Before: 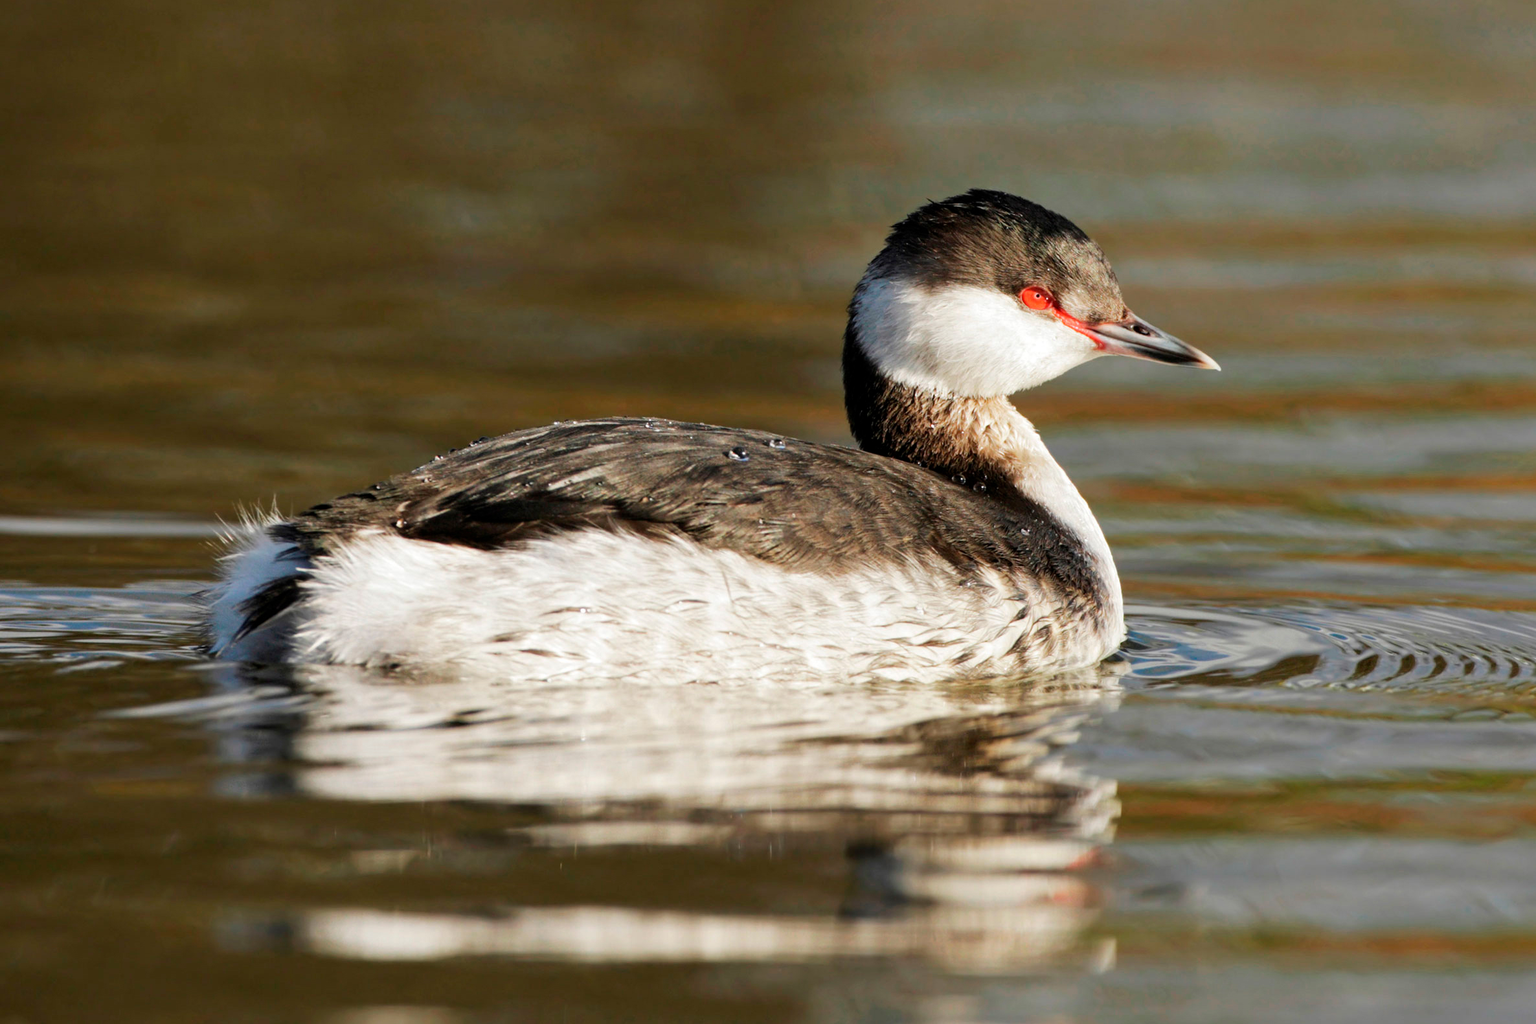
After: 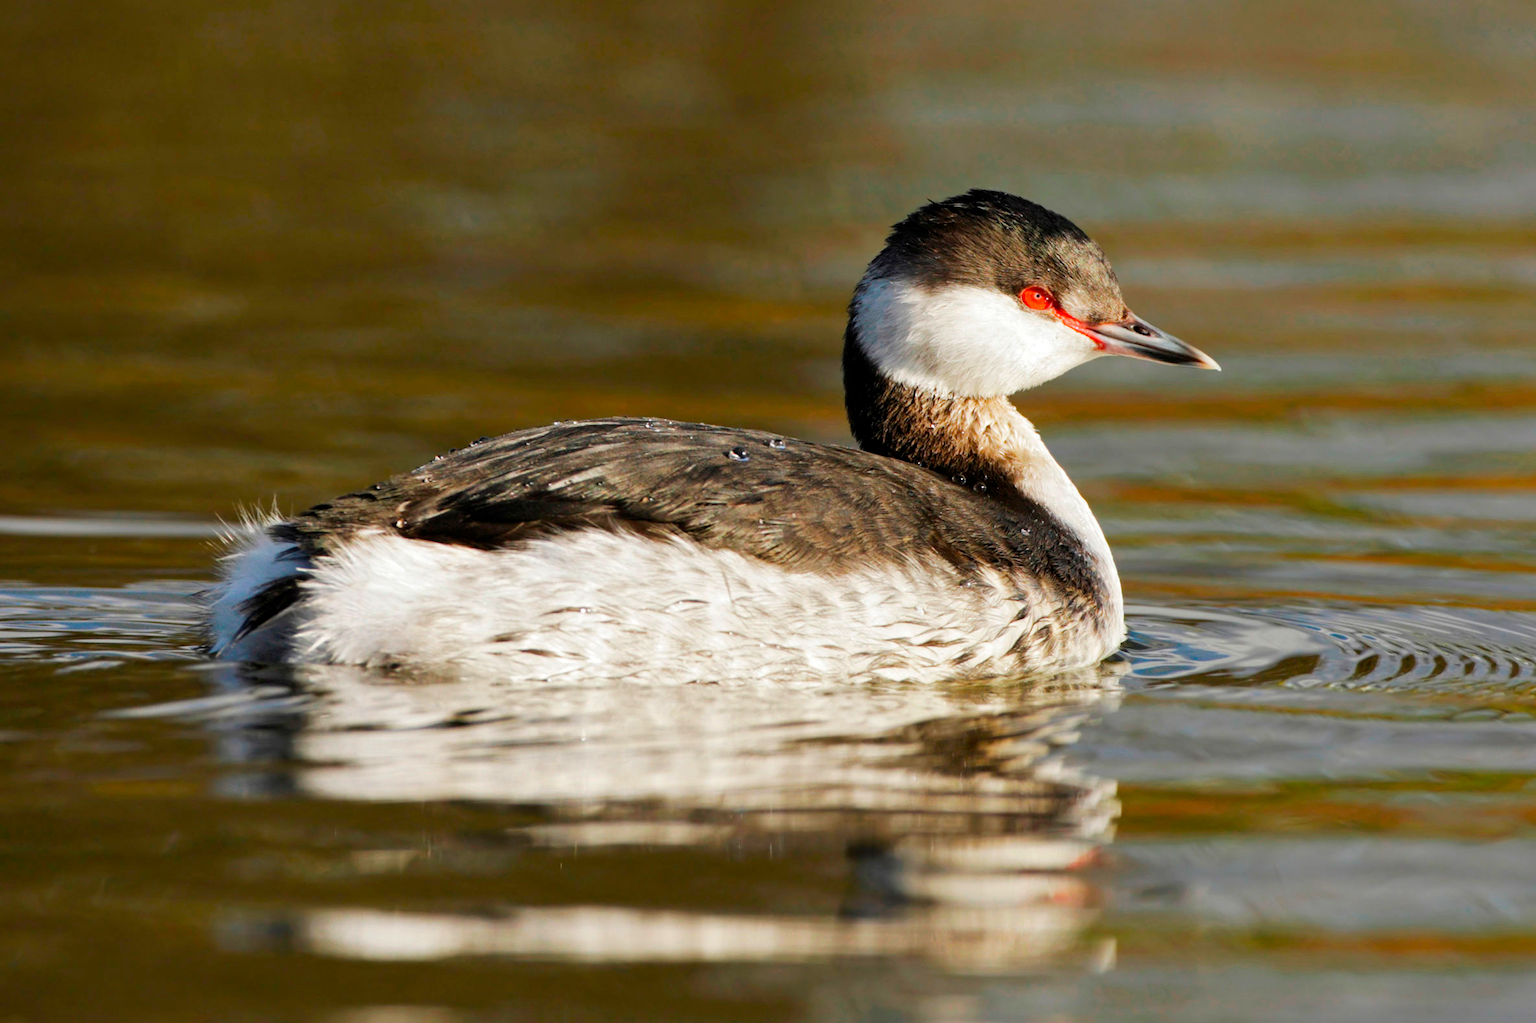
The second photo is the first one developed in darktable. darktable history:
shadows and highlights: shadows 20.91, highlights -35.45, soften with gaussian
color balance: output saturation 120%
